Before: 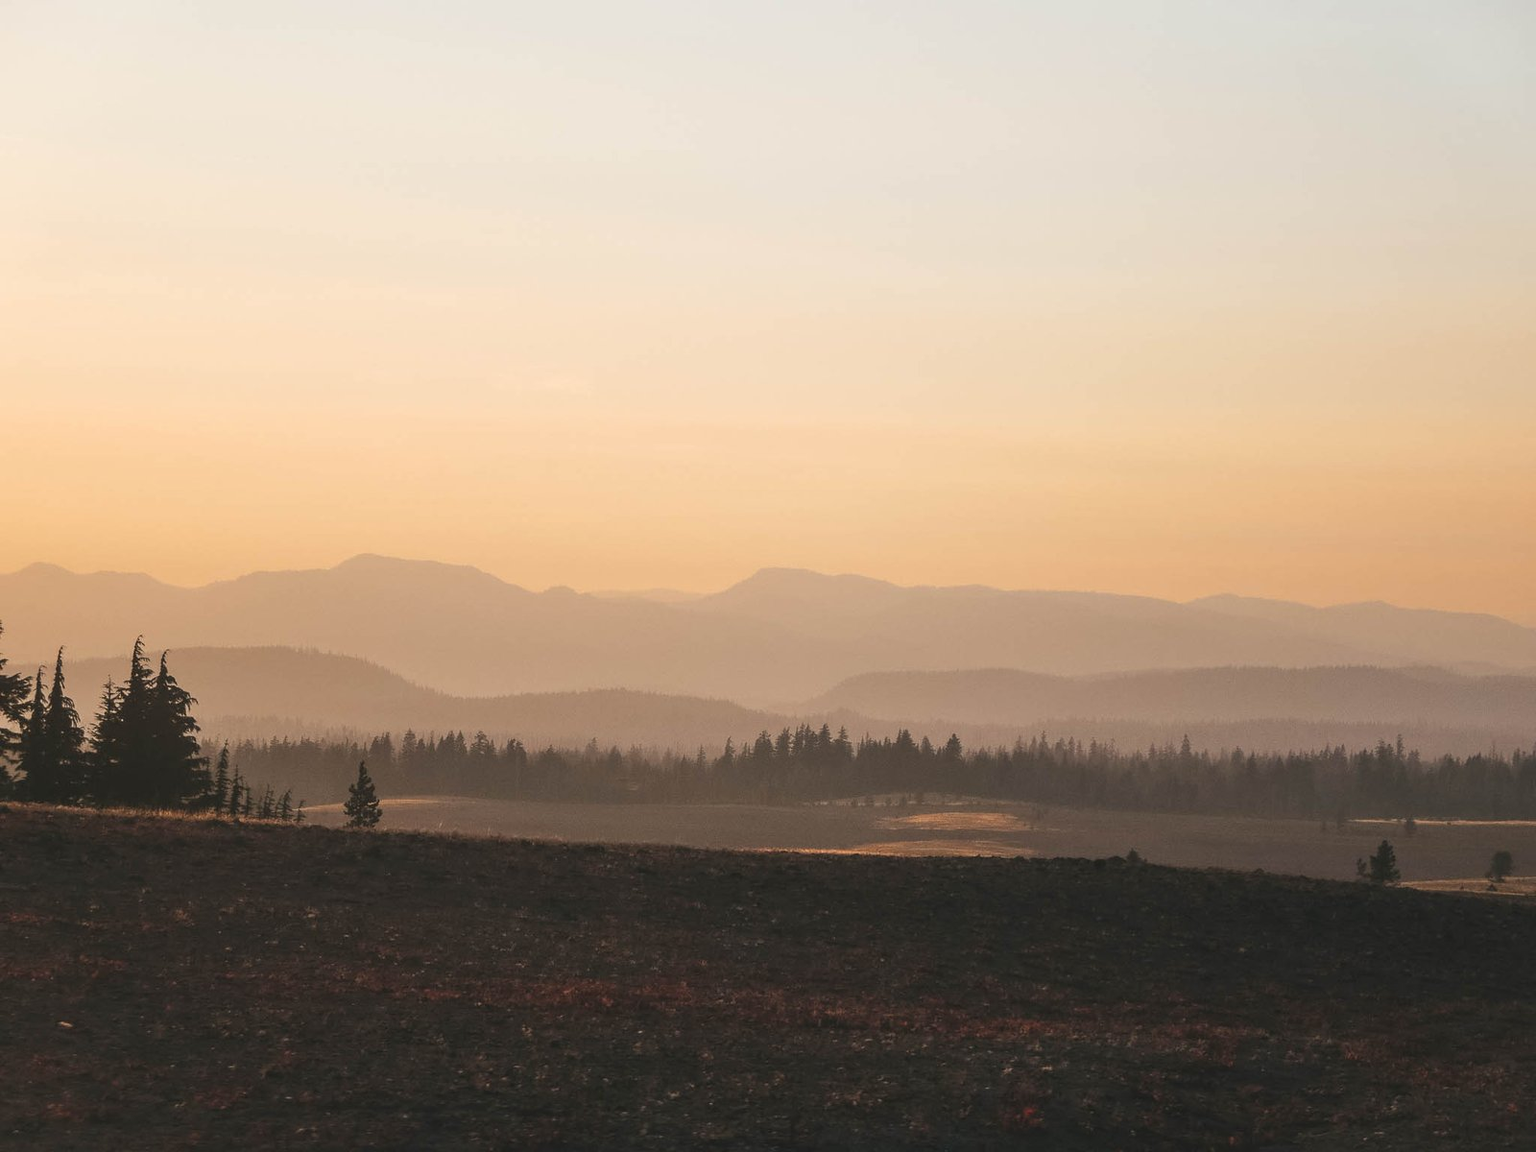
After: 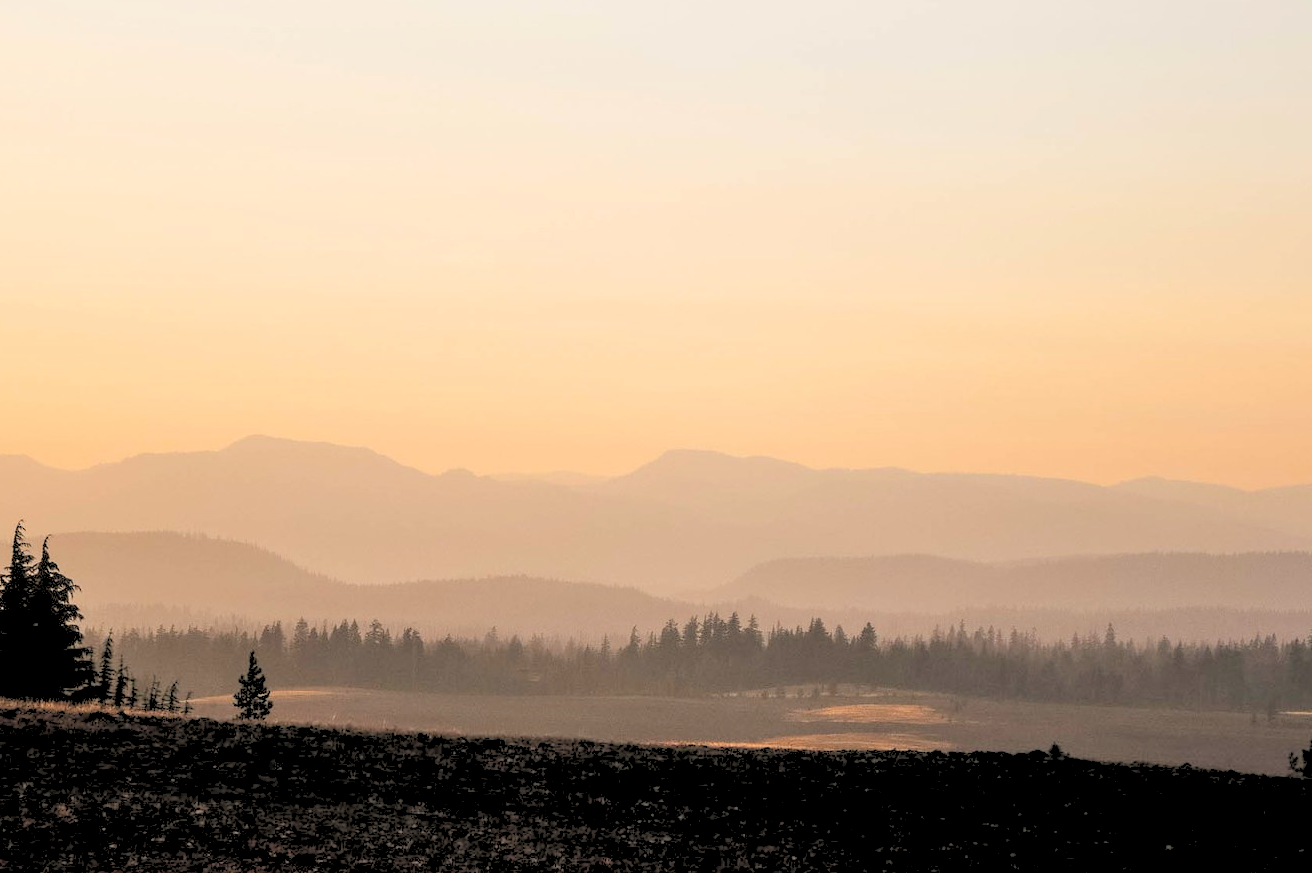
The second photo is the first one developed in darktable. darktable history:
rgb levels: levels [[0.027, 0.429, 0.996], [0, 0.5, 1], [0, 0.5, 1]]
crop: left 7.856%, top 11.836%, right 10.12%, bottom 15.387%
